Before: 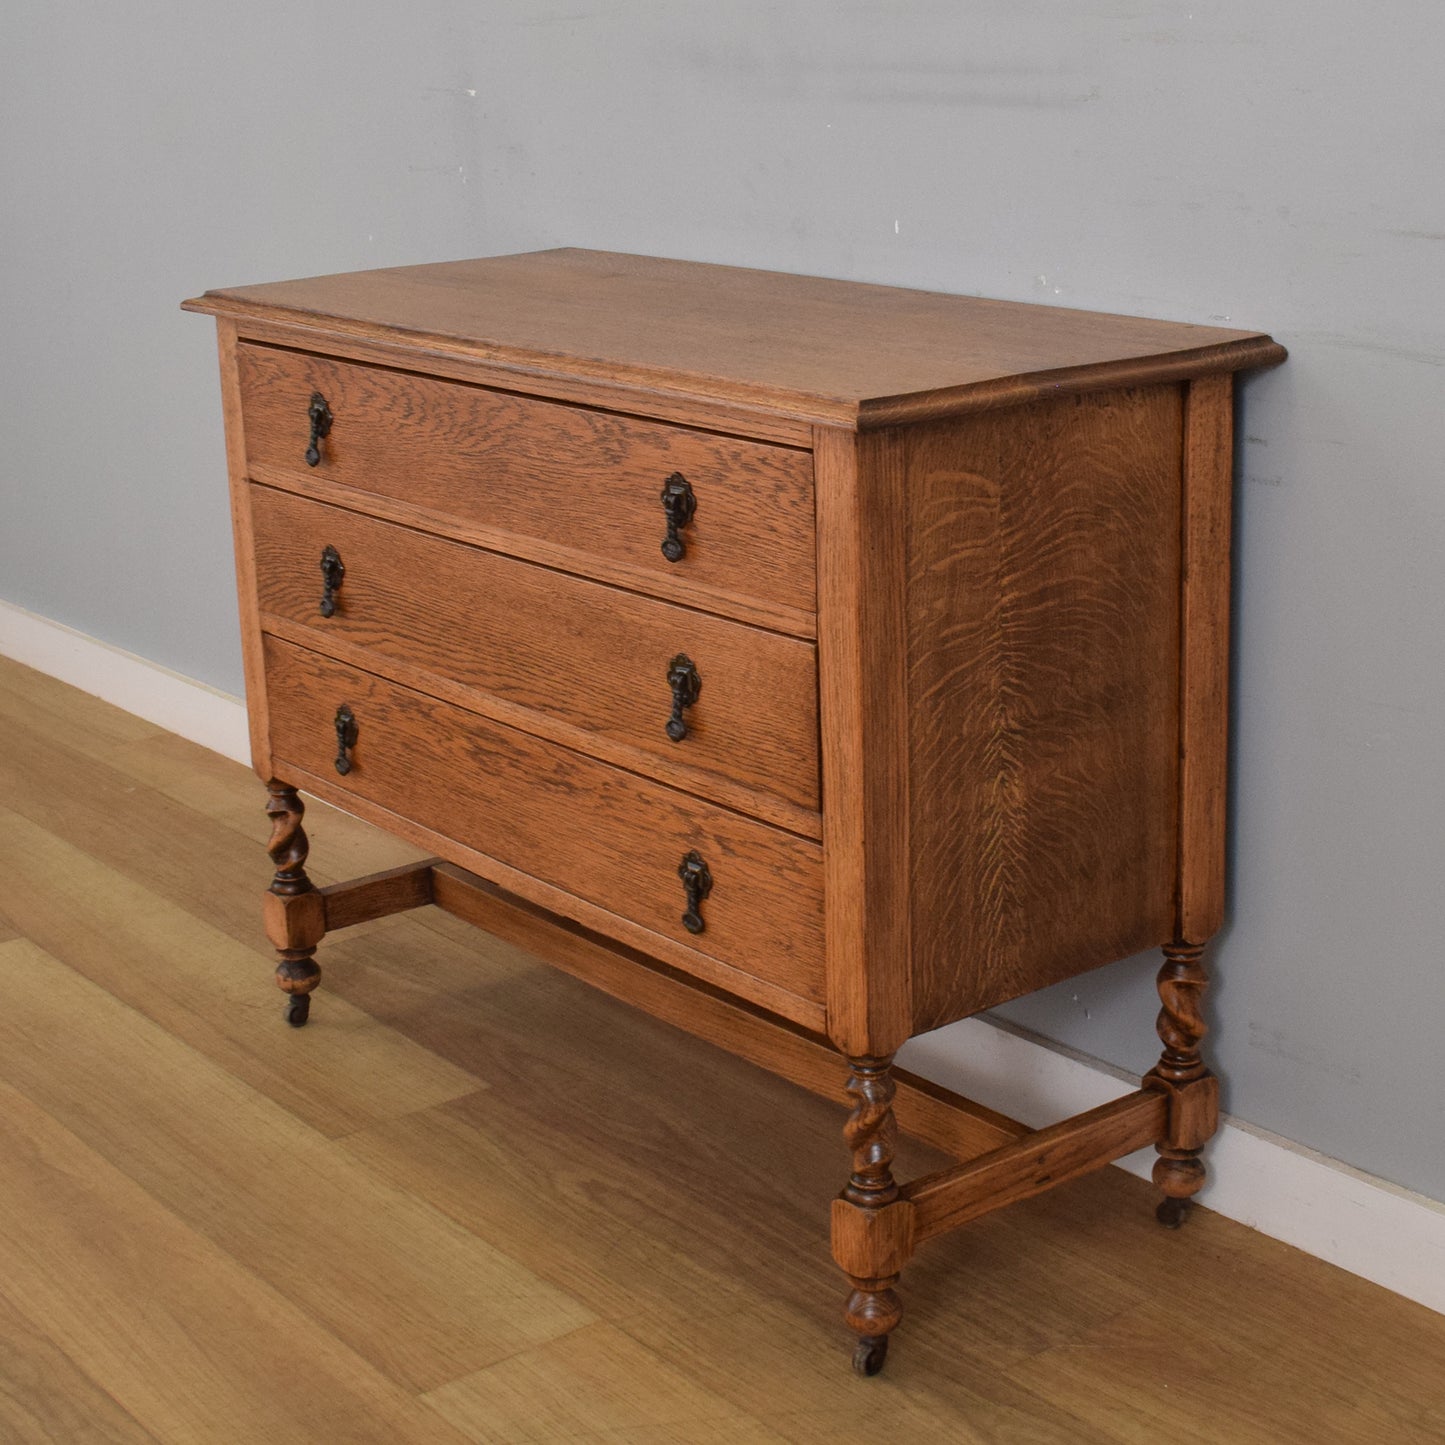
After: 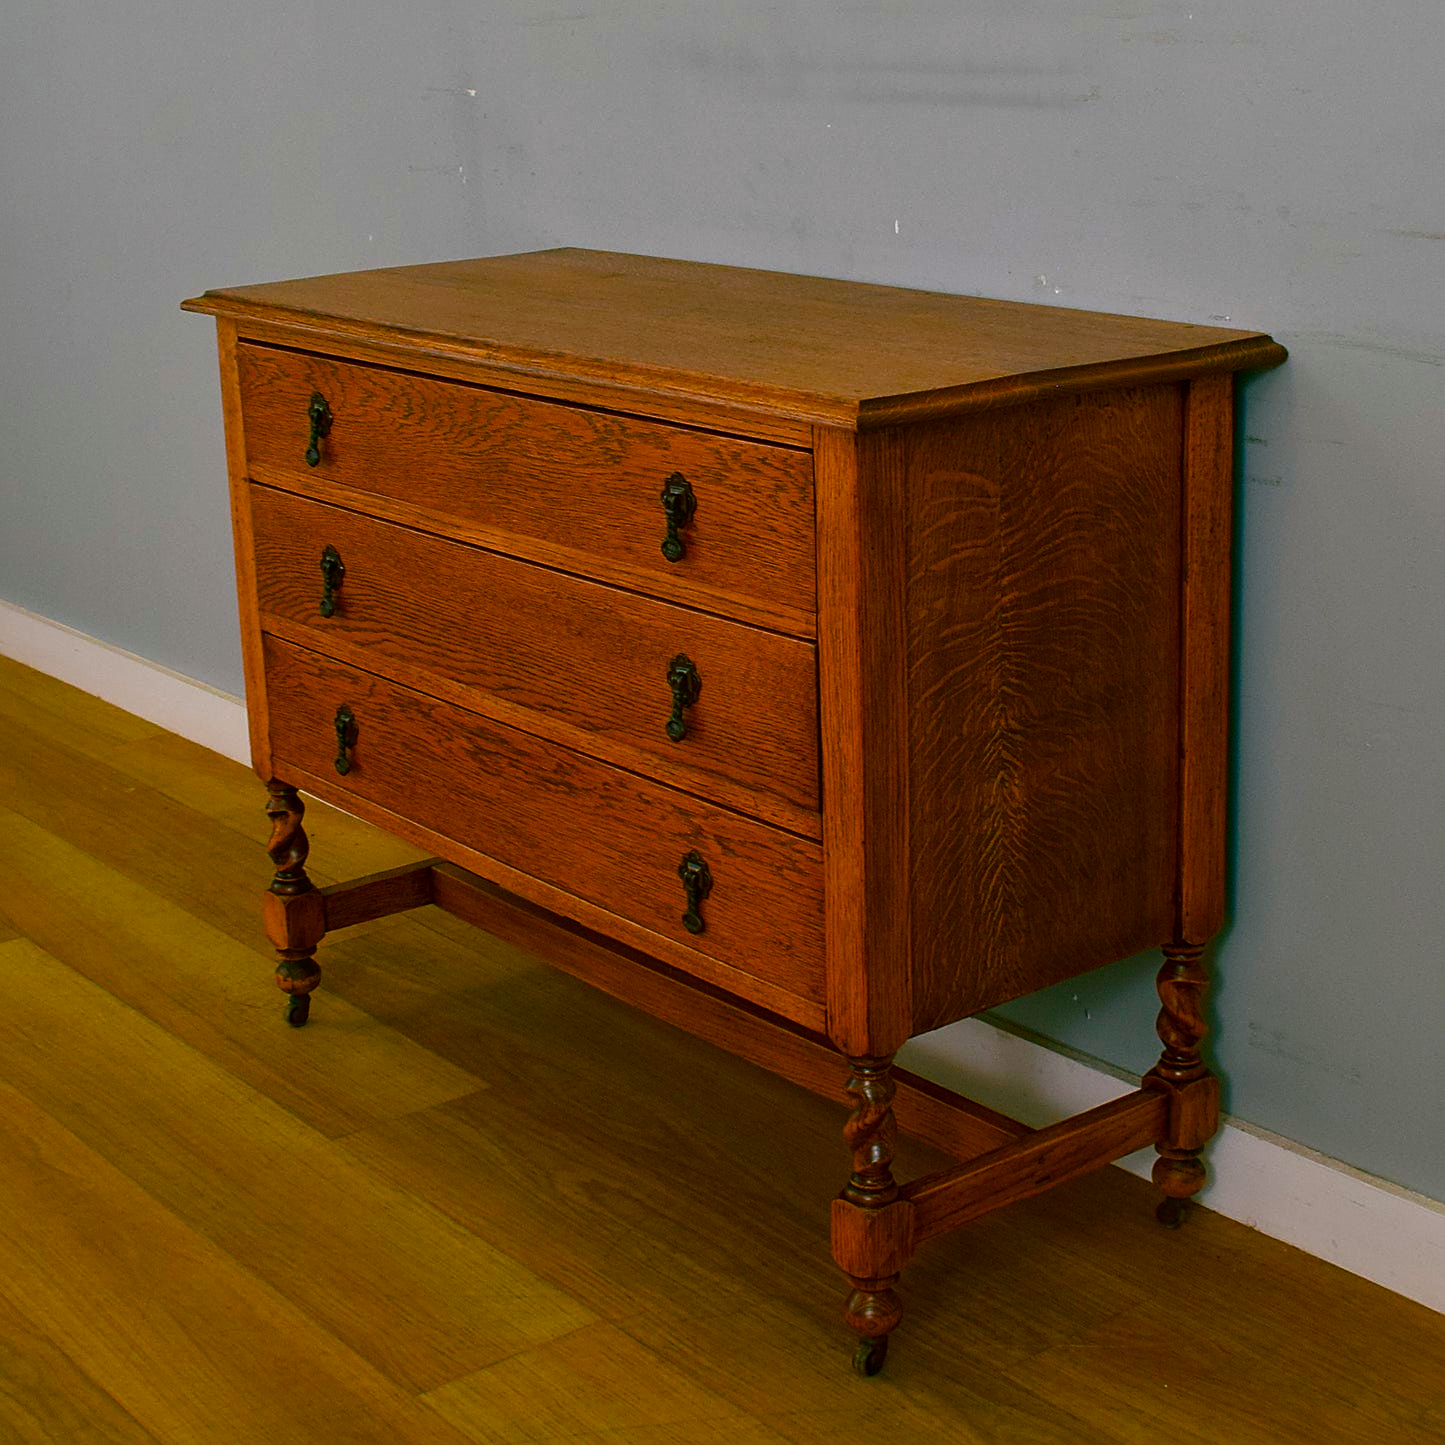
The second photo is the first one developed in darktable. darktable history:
color balance rgb: shadows lift › chroma 11.742%, shadows lift › hue 132.3°, perceptual saturation grading › global saturation 40.662%, perceptual saturation grading › highlights -25.601%, perceptual saturation grading › mid-tones 35.307%, perceptual saturation grading › shadows 35.663%, global vibrance 24.976%
sharpen: amount 0.555
contrast brightness saturation: brightness -0.245, saturation 0.2
